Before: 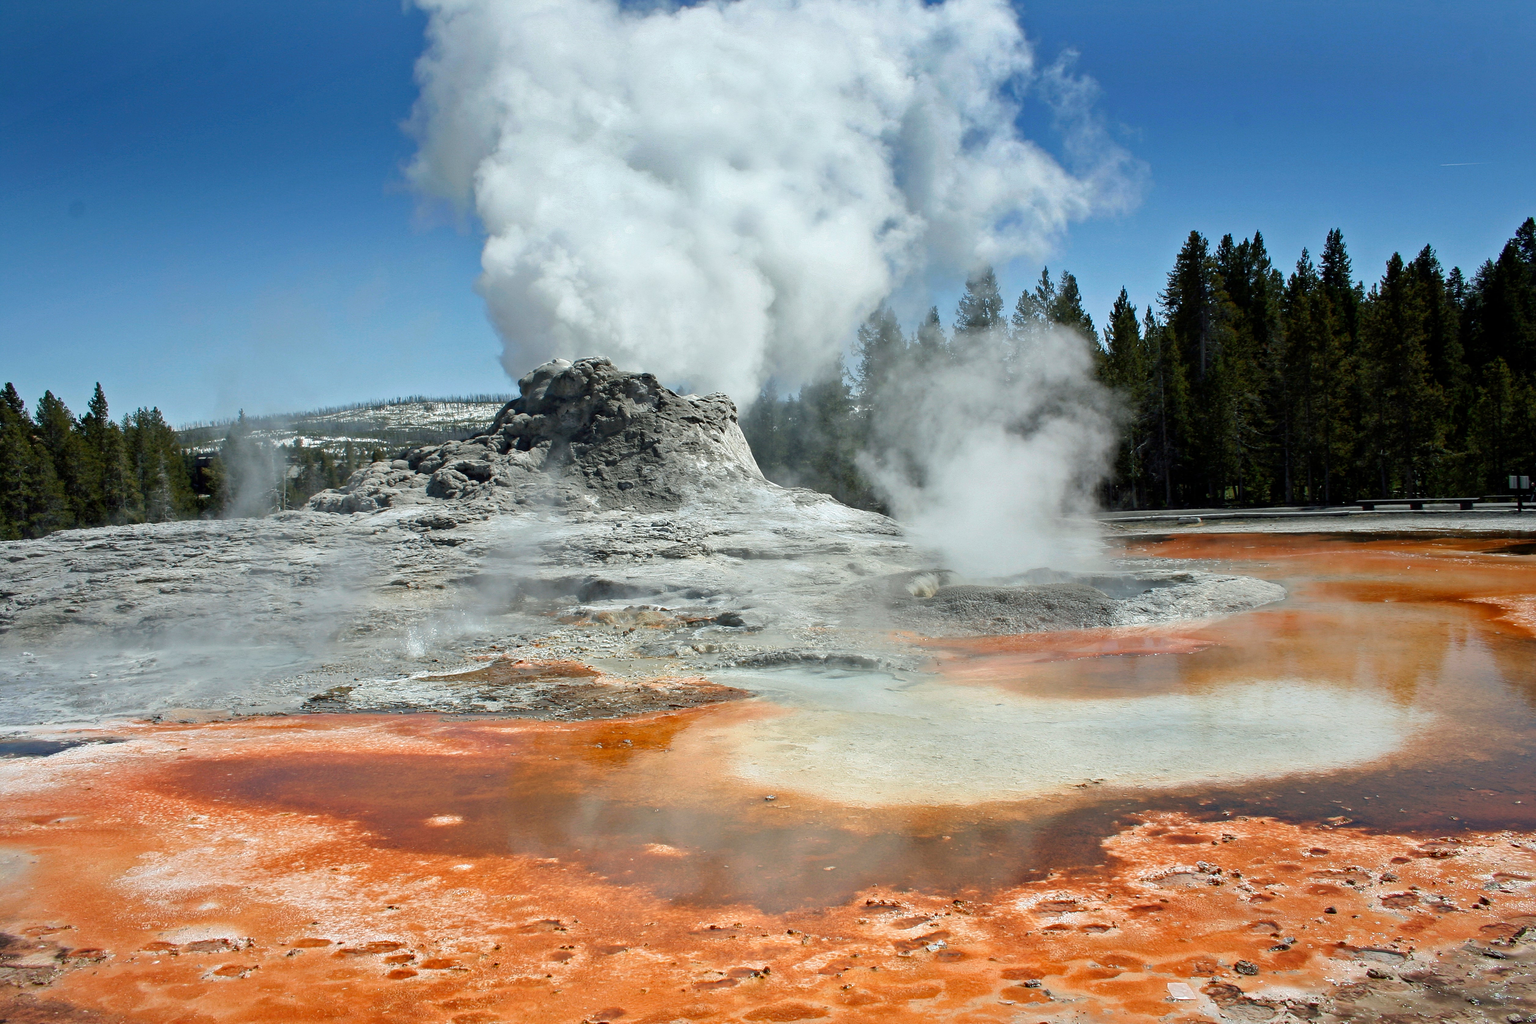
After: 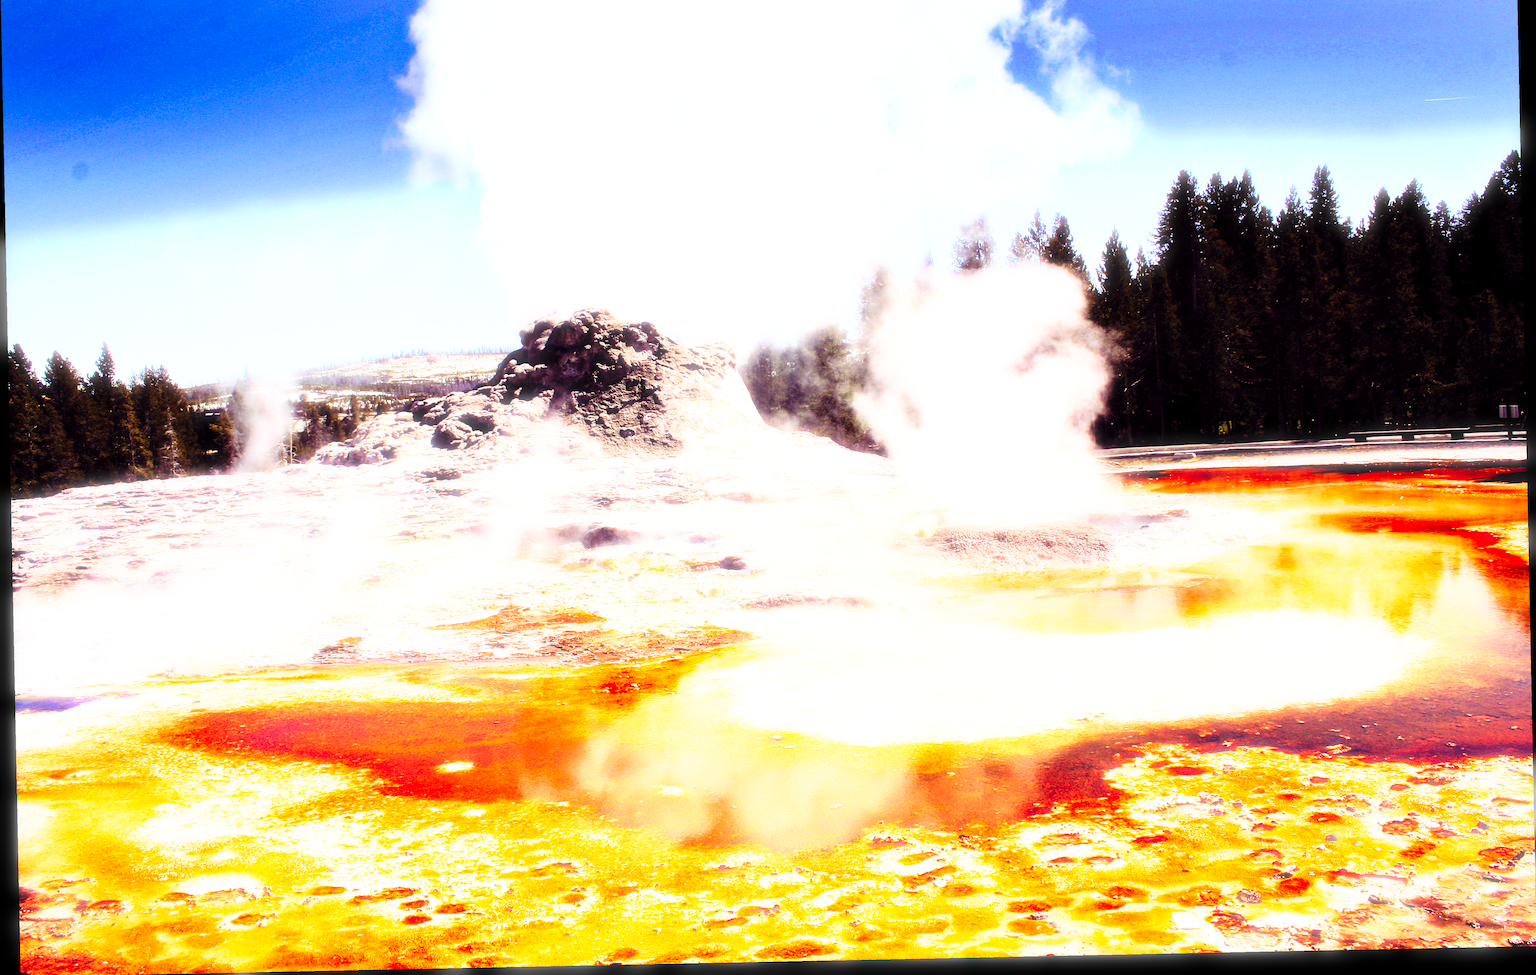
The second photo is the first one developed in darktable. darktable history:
exposure: exposure 1.061 EV, compensate highlight preservation false
crop and rotate: top 6.25%
tone curve: curves: ch0 [(0, 0) (0.003, 0.001) (0.011, 0.005) (0.025, 0.009) (0.044, 0.014) (0.069, 0.018) (0.1, 0.025) (0.136, 0.029) (0.177, 0.042) (0.224, 0.064) (0.277, 0.107) (0.335, 0.182) (0.399, 0.3) (0.468, 0.462) (0.543, 0.639) (0.623, 0.802) (0.709, 0.916) (0.801, 0.963) (0.898, 0.988) (1, 1)], preserve colors none
rotate and perspective: rotation -1.17°, automatic cropping off
color balance: lift [1, 0.994, 1.002, 1.006], gamma [0.957, 1.081, 1.016, 0.919], gain [0.97, 0.972, 1.01, 1.028], input saturation 91.06%, output saturation 79.8%
bloom: size 5%, threshold 95%, strength 15%
color balance rgb: shadows lift › chroma 6.43%, shadows lift › hue 305.74°, highlights gain › chroma 2.43%, highlights gain › hue 35.74°, global offset › chroma 0.28%, global offset › hue 320.29°, linear chroma grading › global chroma 5.5%, perceptual saturation grading › global saturation 30%, contrast 5.15%
filmic rgb: black relative exposure -15 EV, white relative exposure 3 EV, threshold 6 EV, target black luminance 0%, hardness 9.27, latitude 99%, contrast 0.912, shadows ↔ highlights balance 0.505%, add noise in highlights 0, color science v3 (2019), use custom middle-gray values true, iterations of high-quality reconstruction 0, contrast in highlights soft, enable highlight reconstruction true
